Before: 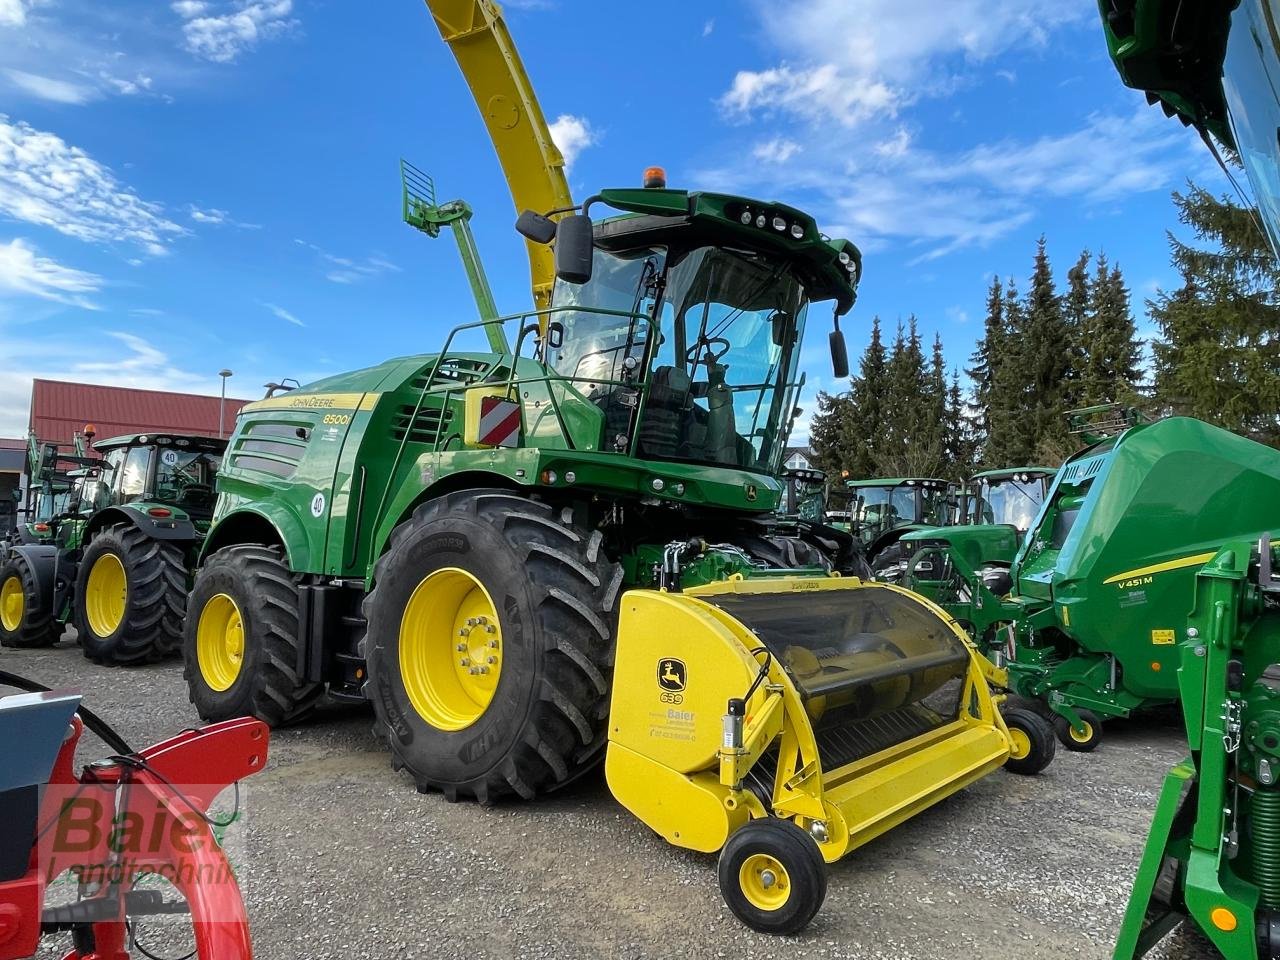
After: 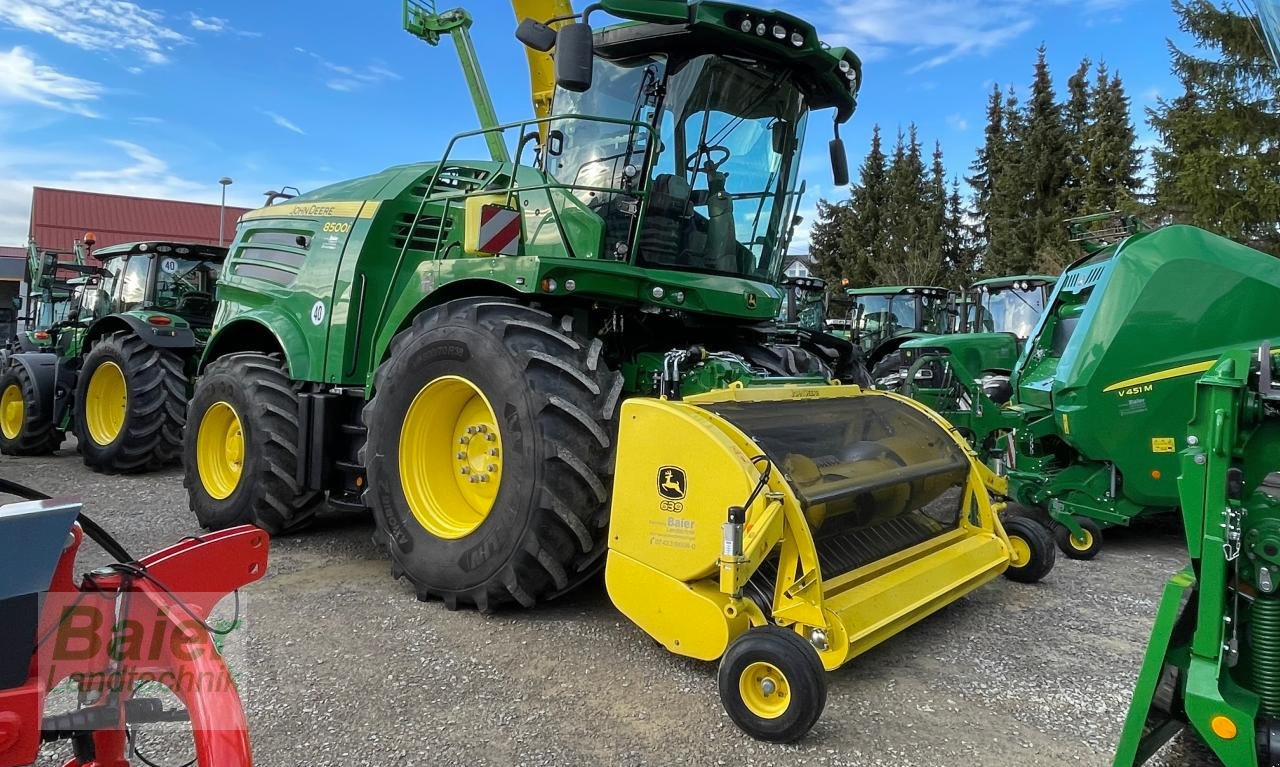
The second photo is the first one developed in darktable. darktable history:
crop and rotate: top 20.062%
shadows and highlights: radius 128.36, shadows 21.27, highlights -21.18, low approximation 0.01
